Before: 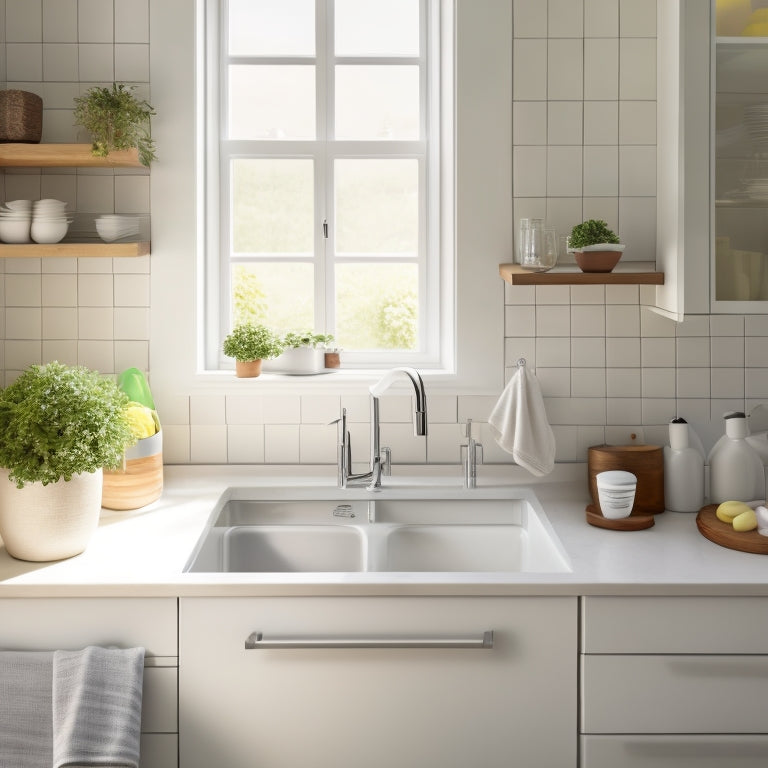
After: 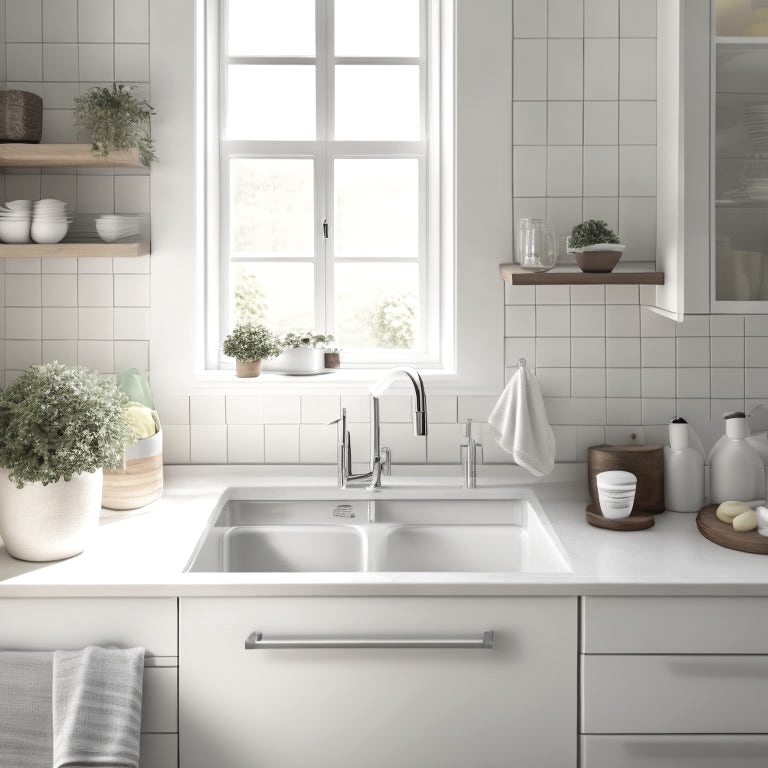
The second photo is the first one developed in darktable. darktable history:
shadows and highlights: radius 44.78, white point adjustment 6.64, compress 79.65%, highlights color adjustment 78.42%, soften with gaussian
color zones: curves: ch0 [(0, 0.613) (0.01, 0.613) (0.245, 0.448) (0.498, 0.529) (0.642, 0.665) (0.879, 0.777) (0.99, 0.613)]; ch1 [(0, 0.035) (0.121, 0.189) (0.259, 0.197) (0.415, 0.061) (0.589, 0.022) (0.732, 0.022) (0.857, 0.026) (0.991, 0.053)]
